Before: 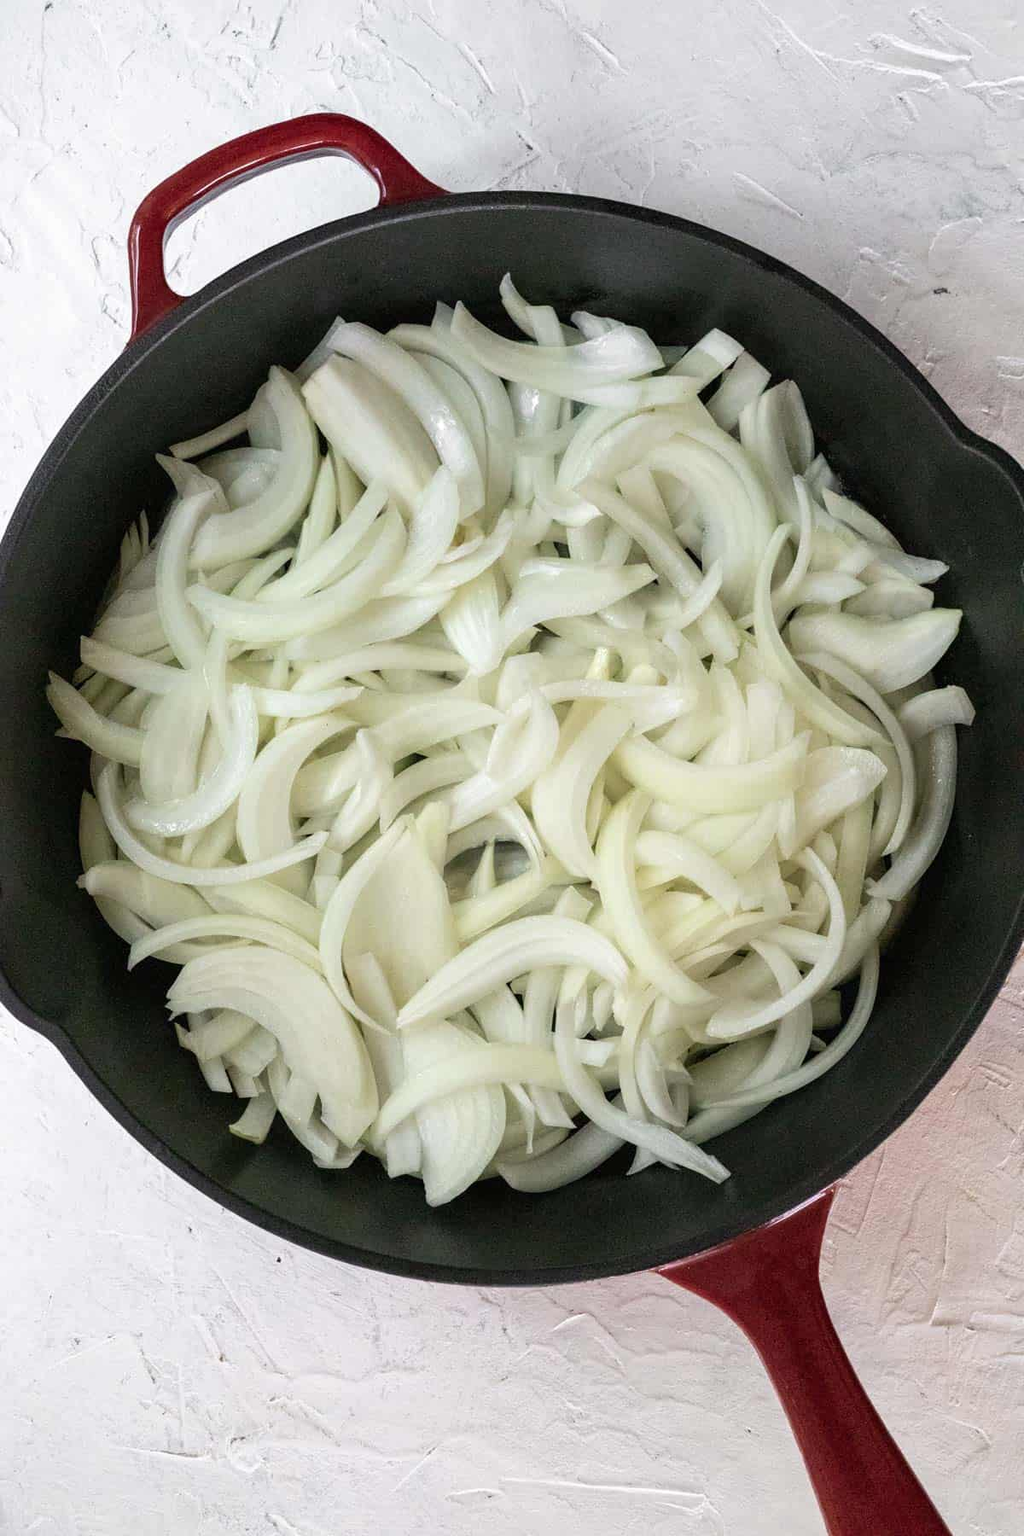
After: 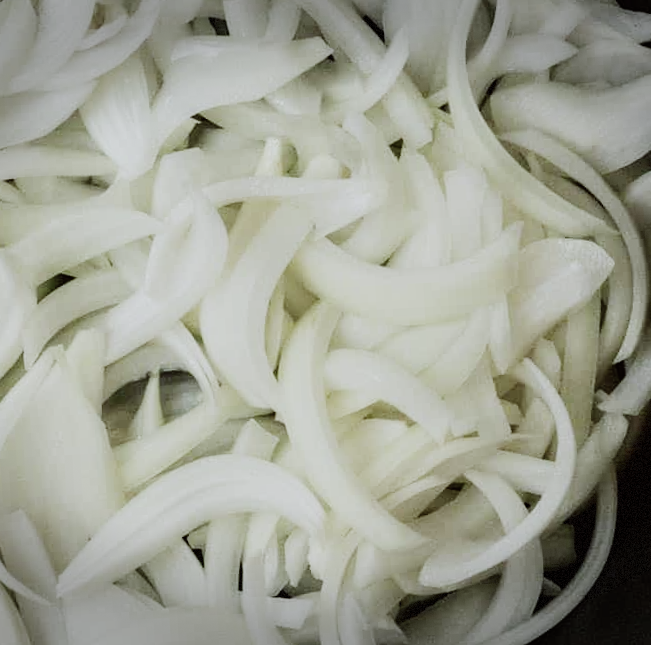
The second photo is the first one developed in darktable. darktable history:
white balance: red 0.931, blue 1.11
rotate and perspective: rotation -3.18°, automatic cropping off
contrast brightness saturation: contrast 0.06, brightness -0.01, saturation -0.23
color balance: lift [1.005, 1.002, 0.998, 0.998], gamma [1, 1.021, 1.02, 0.979], gain [0.923, 1.066, 1.056, 0.934]
sigmoid: skew -0.2, preserve hue 0%, red attenuation 0.1, red rotation 0.035, green attenuation 0.1, green rotation -0.017, blue attenuation 0.15, blue rotation -0.052, base primaries Rec2020
vignetting: fall-off start 100%, brightness -0.406, saturation -0.3, width/height ratio 1.324, dithering 8-bit output, unbound false
exposure: exposure 0.02 EV, compensate highlight preservation false
crop: left 36.607%, top 34.735%, right 13.146%, bottom 30.611%
